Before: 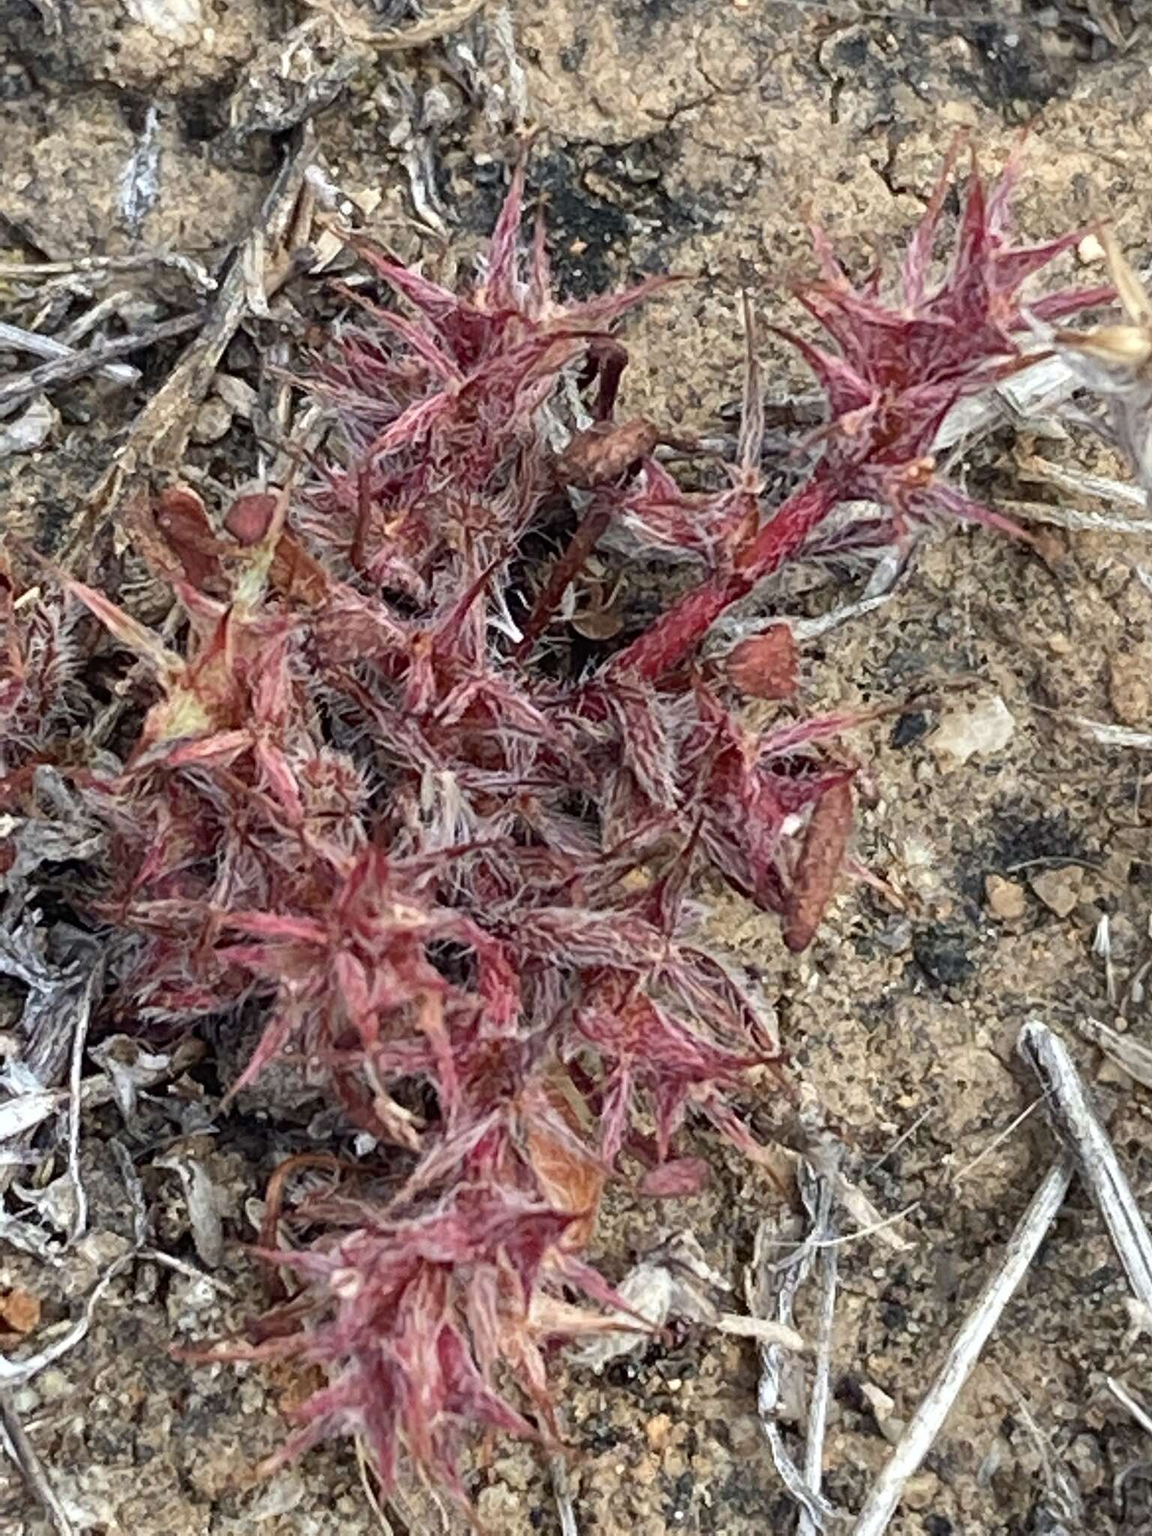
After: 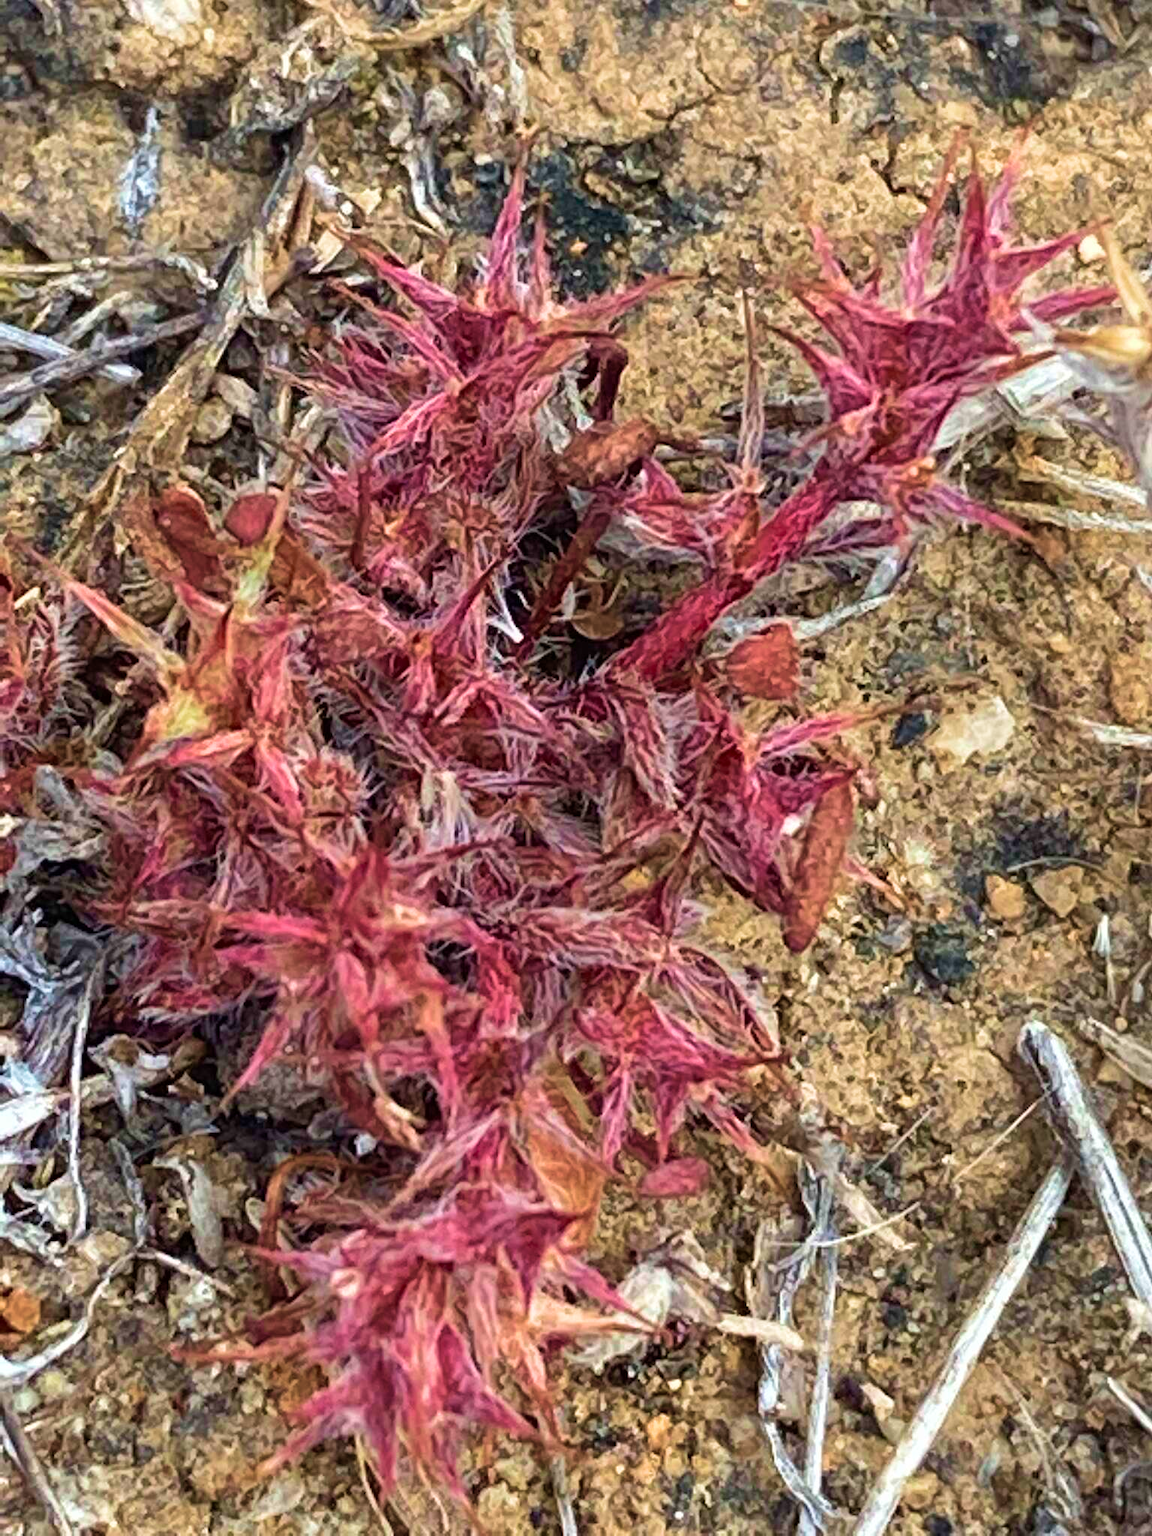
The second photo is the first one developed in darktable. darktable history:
velvia: strength 73.81%
